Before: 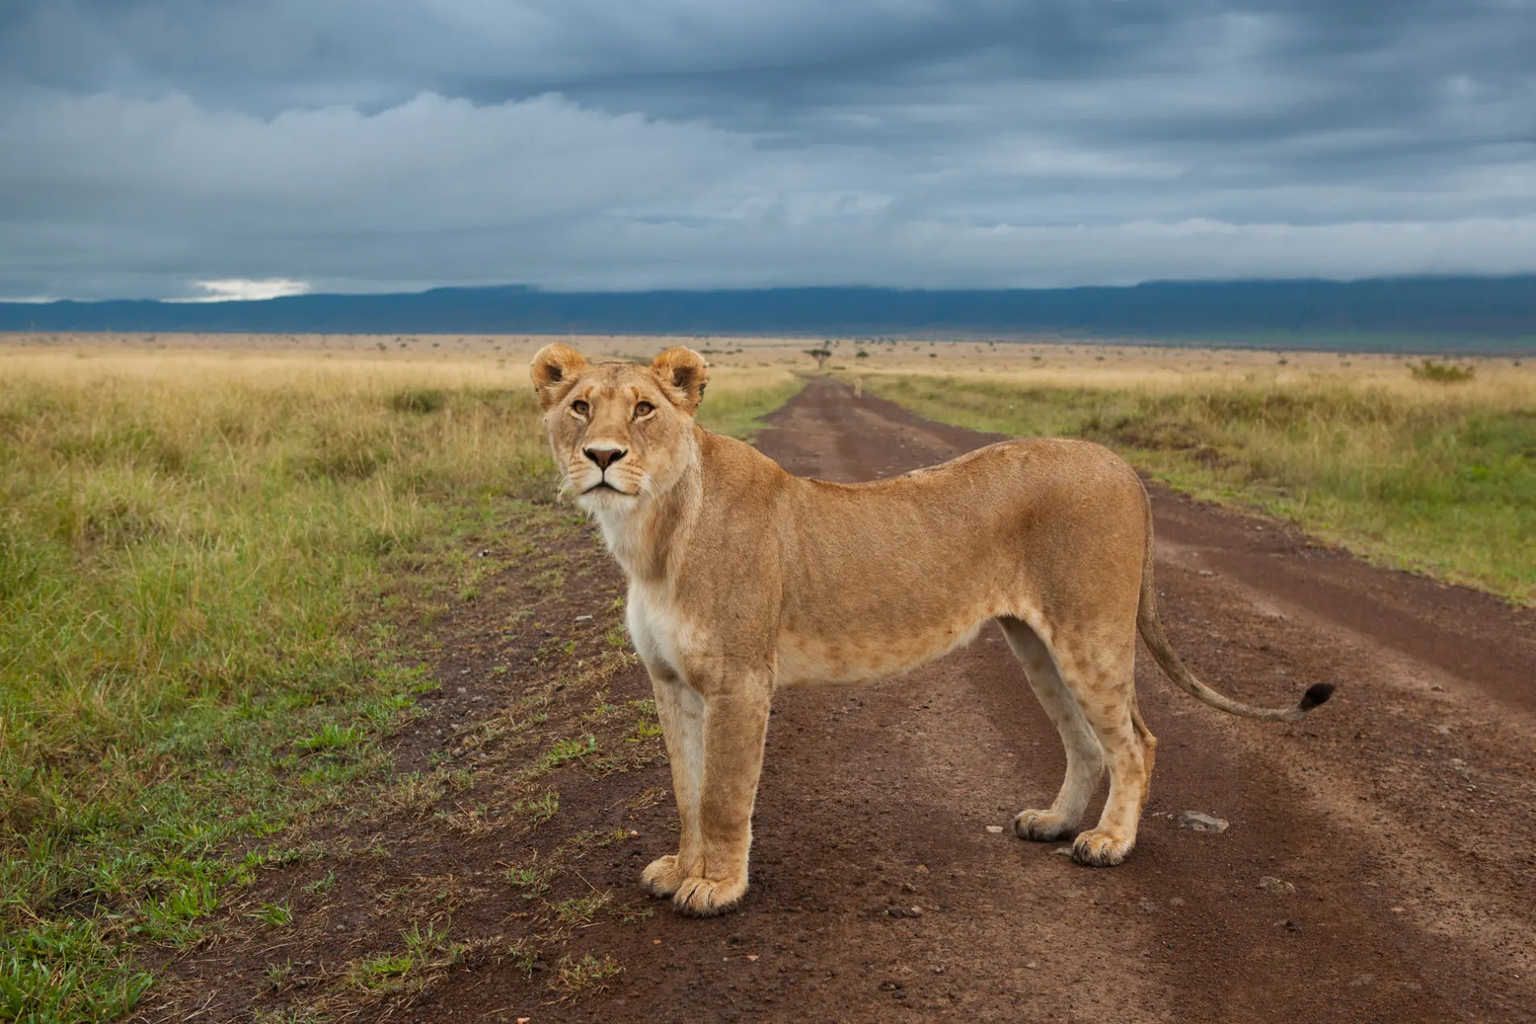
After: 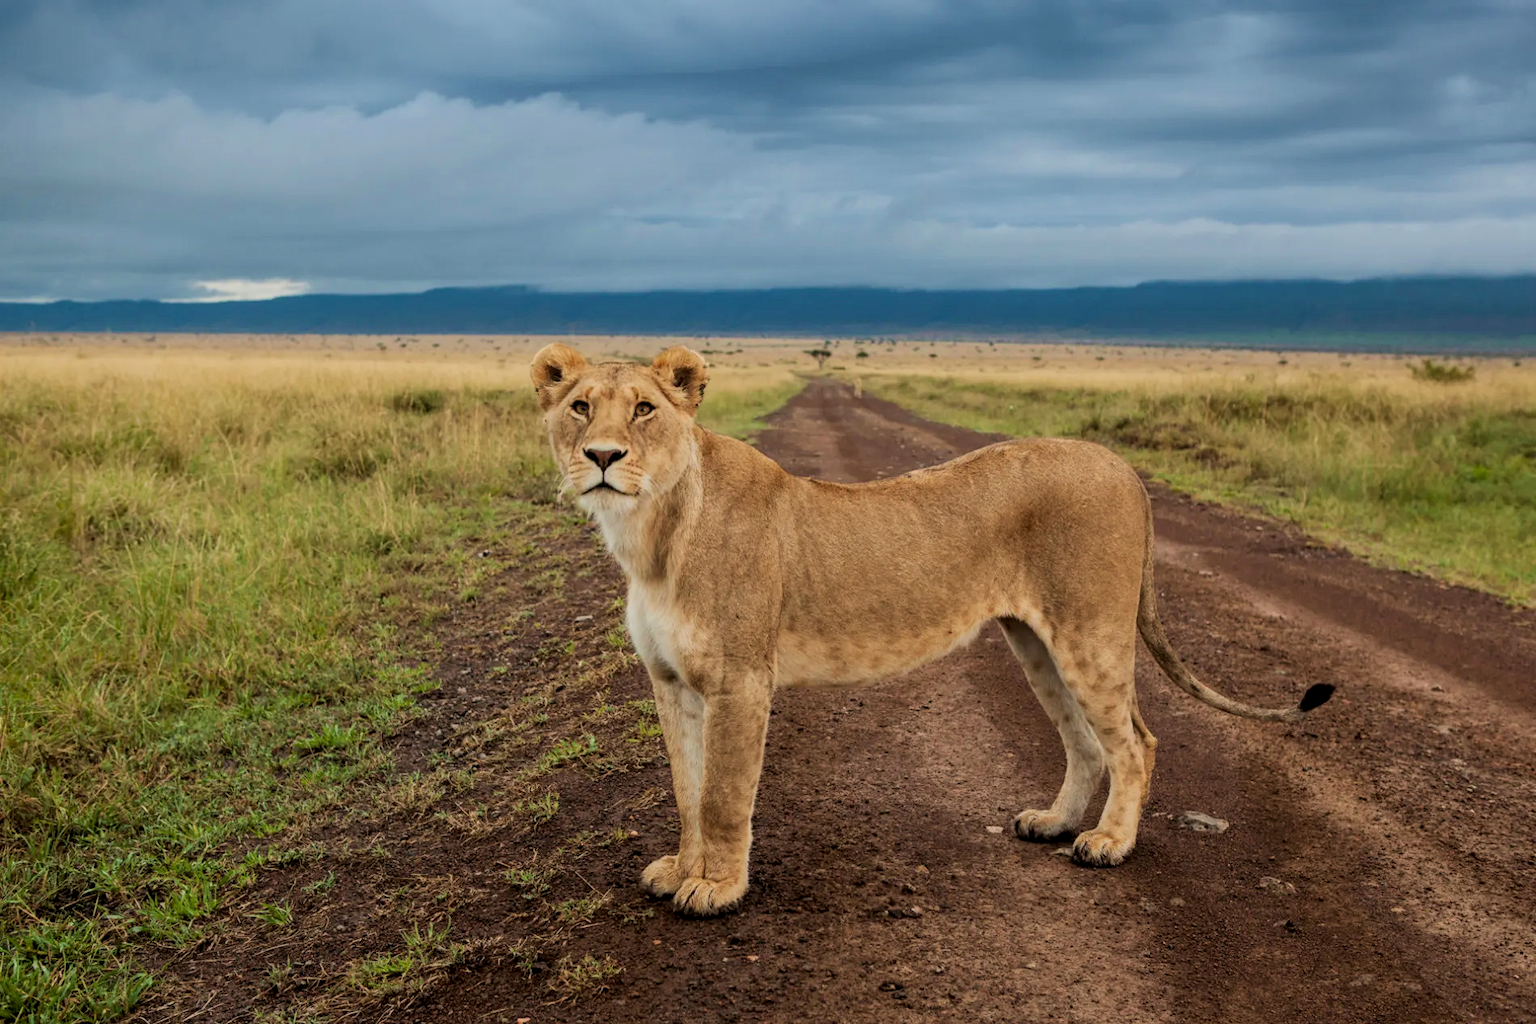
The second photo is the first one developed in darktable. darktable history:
local contrast: highlights 30%, detail 134%
filmic rgb: black relative exposure -7.08 EV, white relative exposure 5.34 EV, hardness 3.02, color science v6 (2022)
velvia: on, module defaults
